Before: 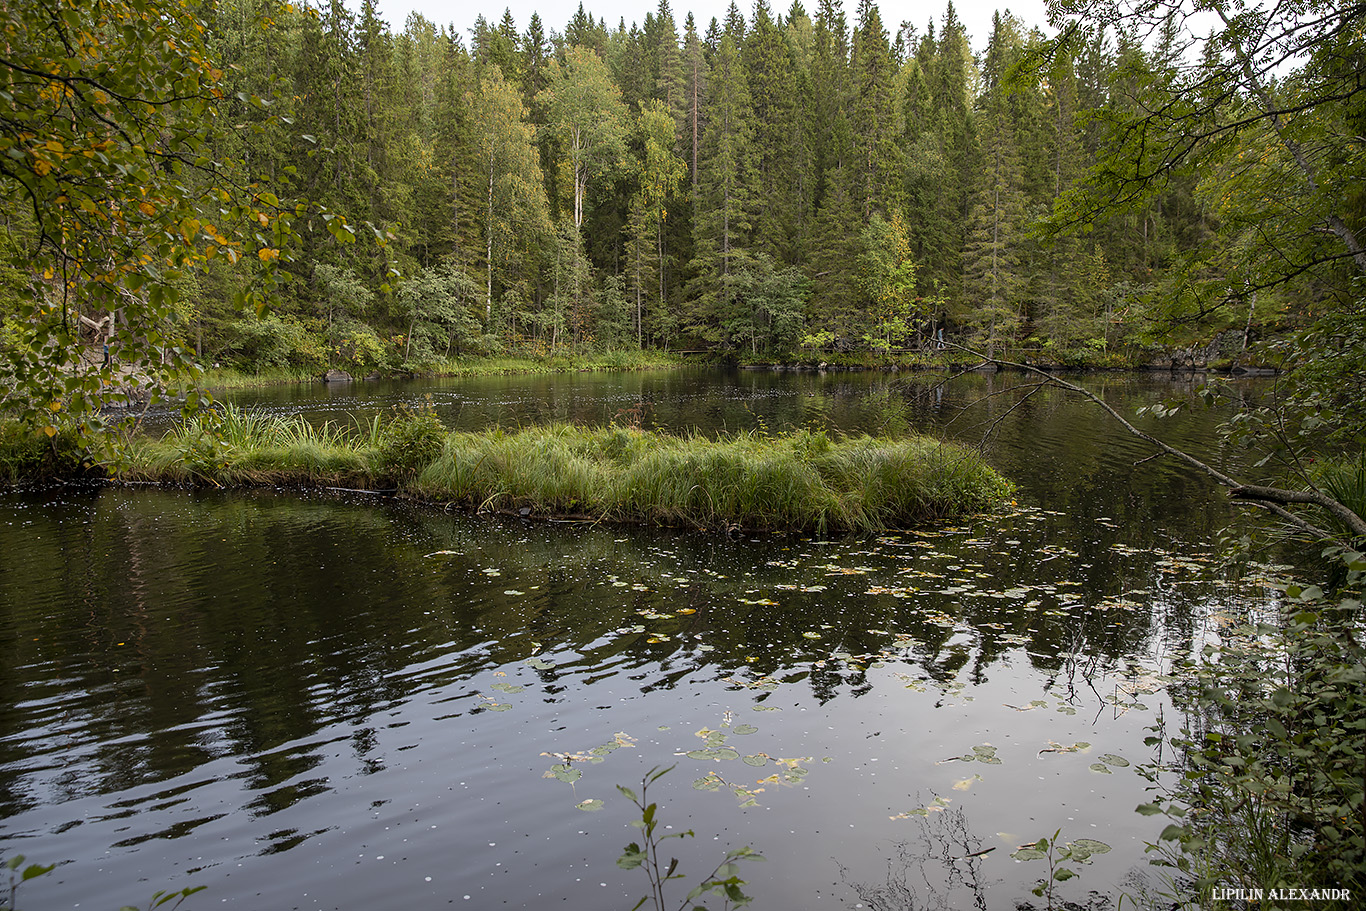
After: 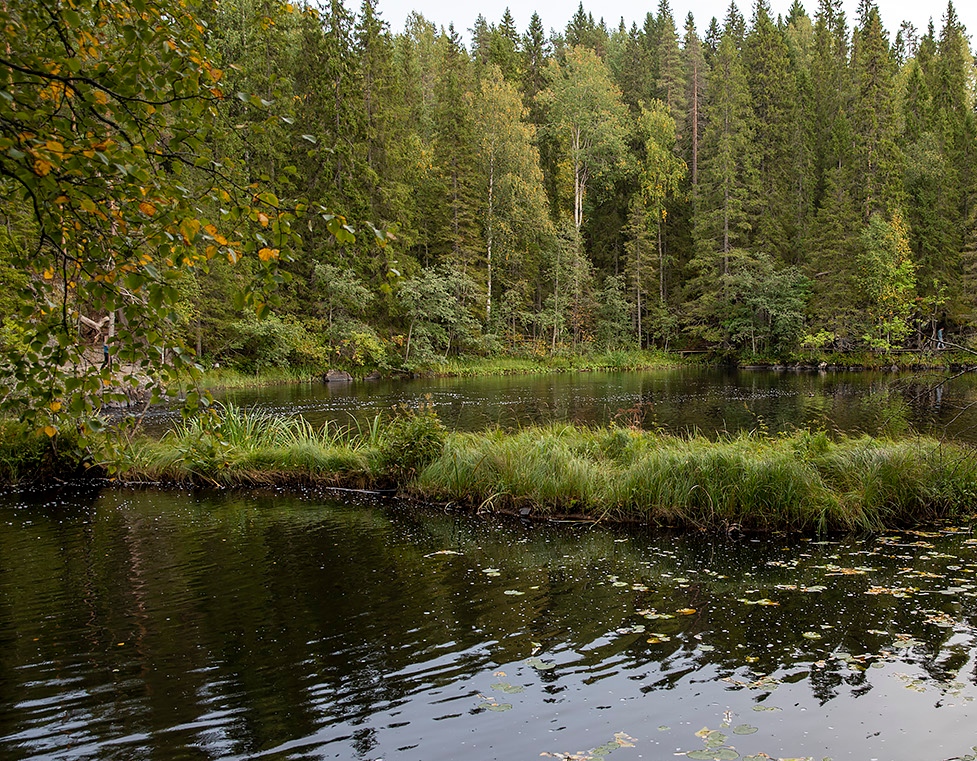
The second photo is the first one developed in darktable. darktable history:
crop: right 28.474%, bottom 16.369%
